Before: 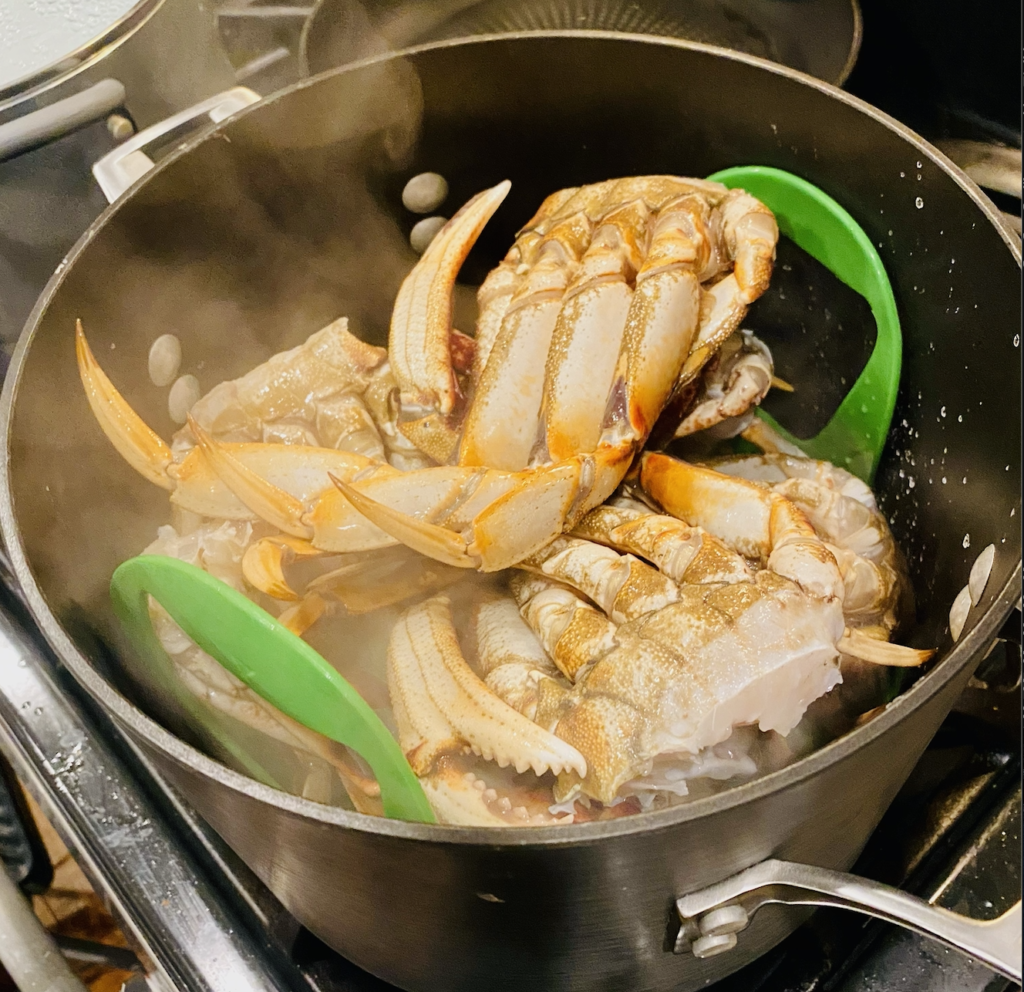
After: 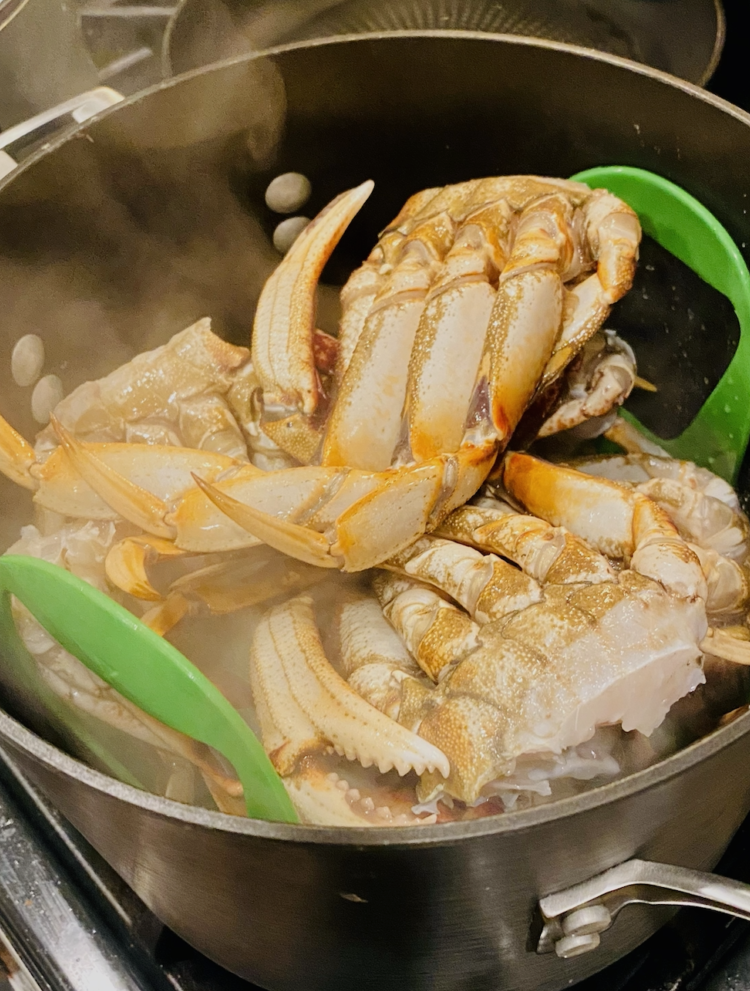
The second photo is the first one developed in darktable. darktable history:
crop: left 13.443%, right 13.31%
exposure: exposure -0.21 EV, compensate highlight preservation false
